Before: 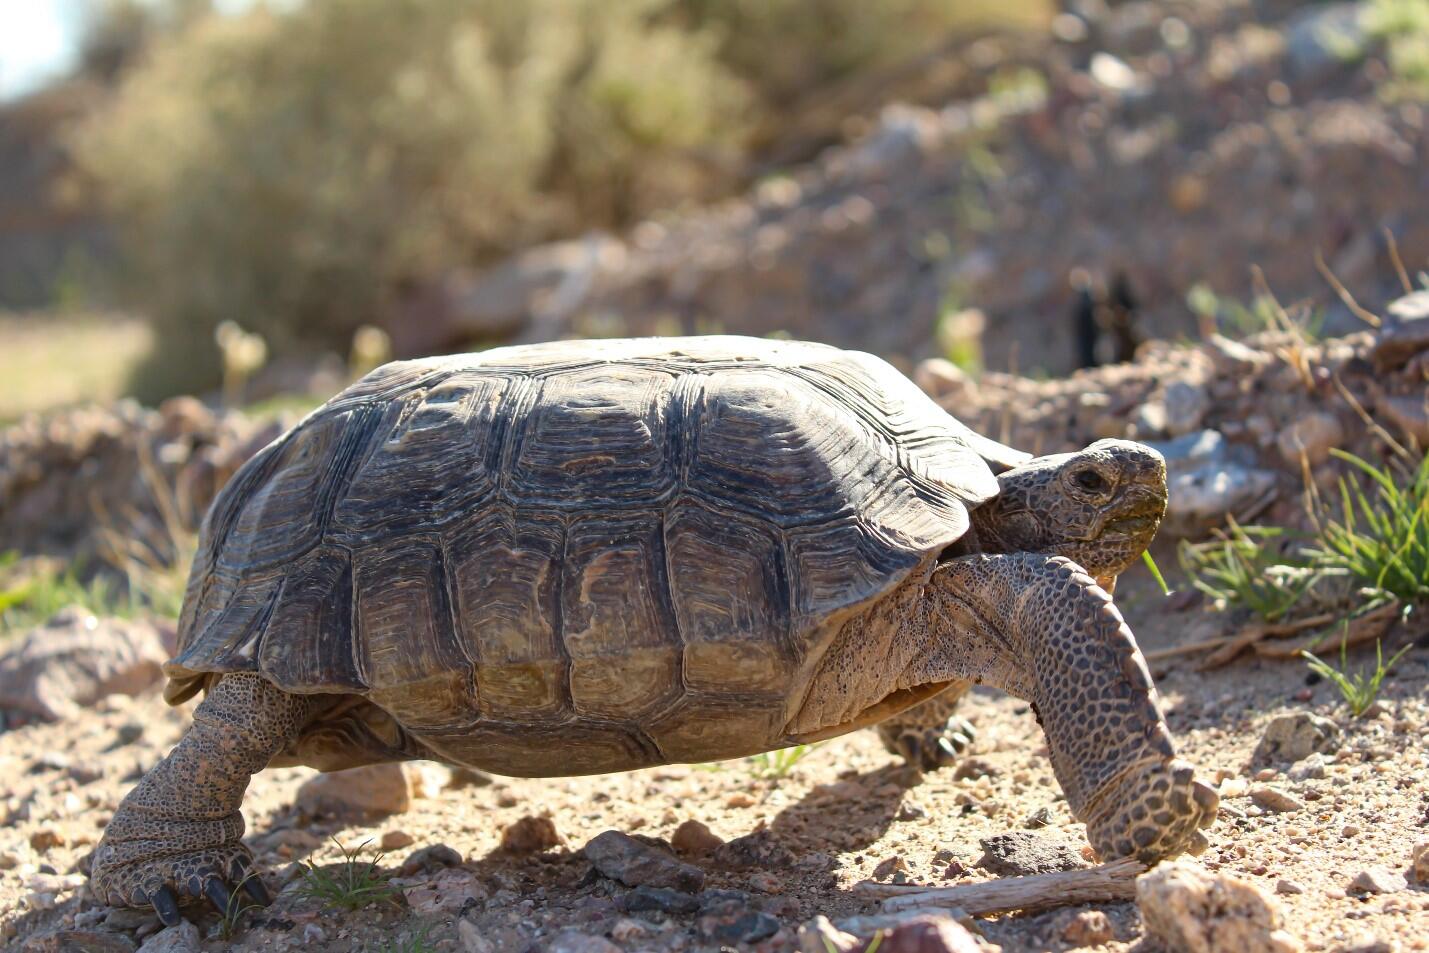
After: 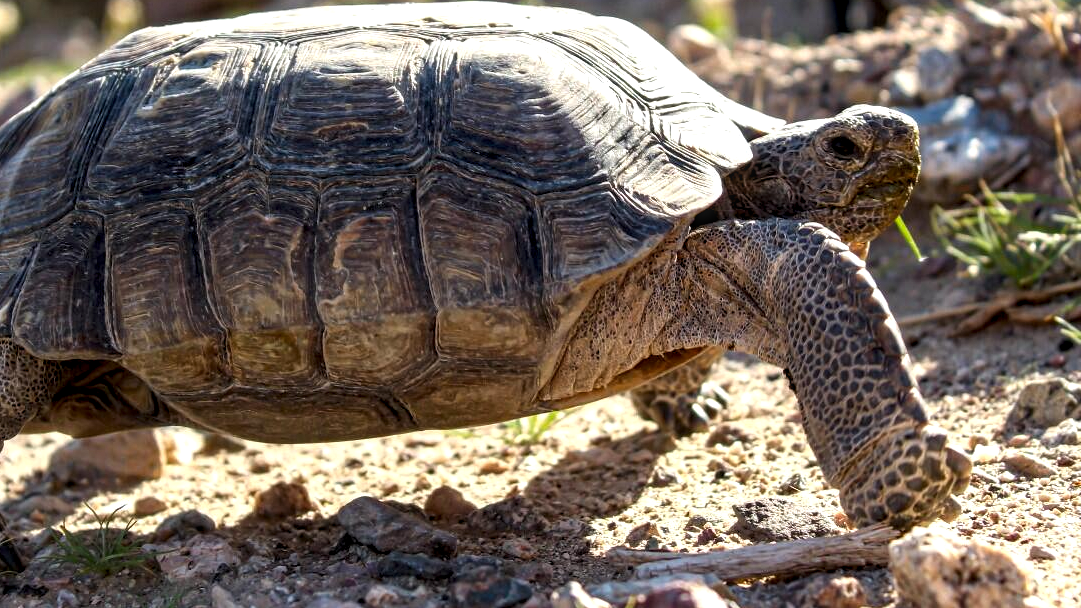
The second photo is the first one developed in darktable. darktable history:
crop and rotate: left 17.299%, top 35.115%, right 7.015%, bottom 1.024%
contrast brightness saturation: contrast 0.07, brightness -0.13, saturation 0.06
local contrast: detail 130%
rgb levels: levels [[0.01, 0.419, 0.839], [0, 0.5, 1], [0, 0.5, 1]]
